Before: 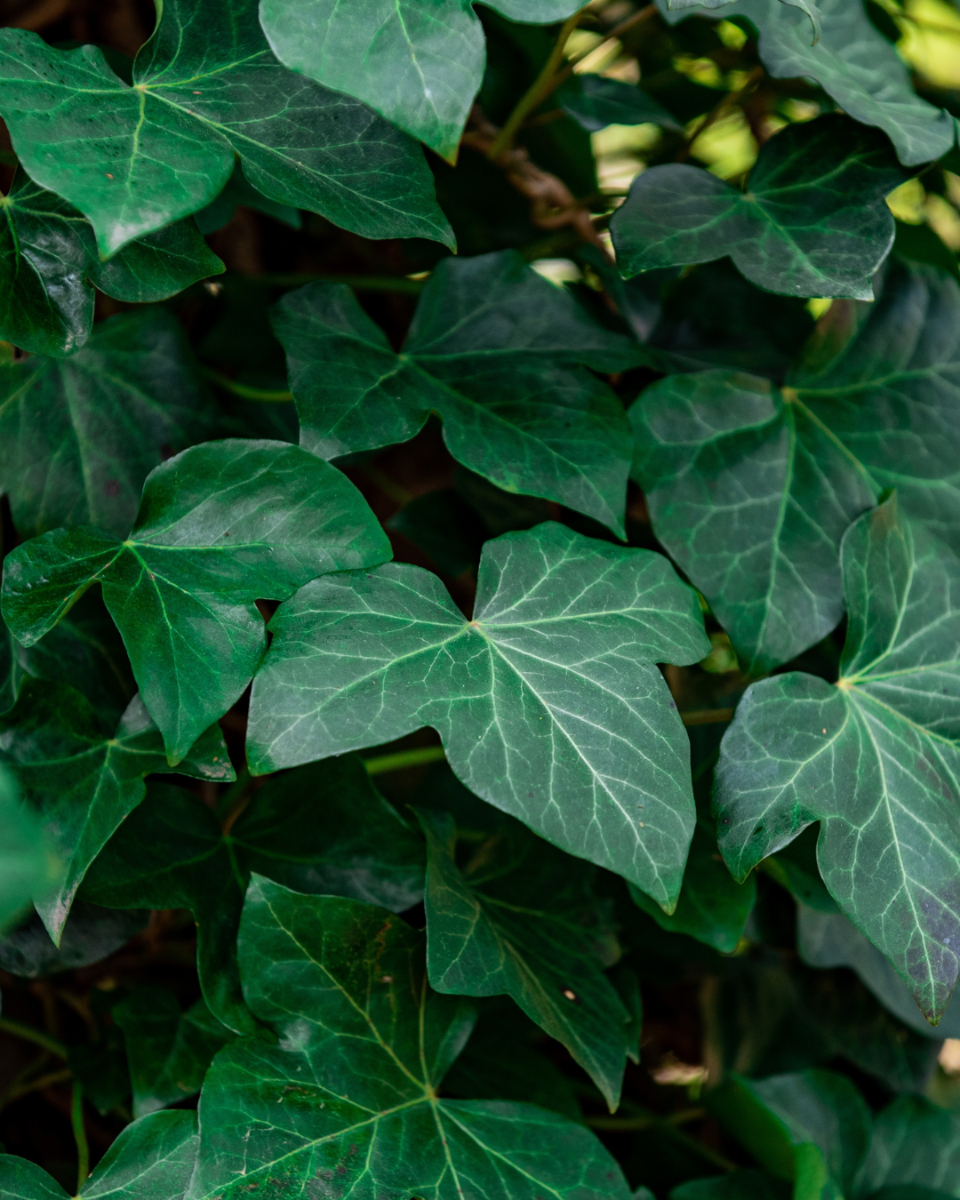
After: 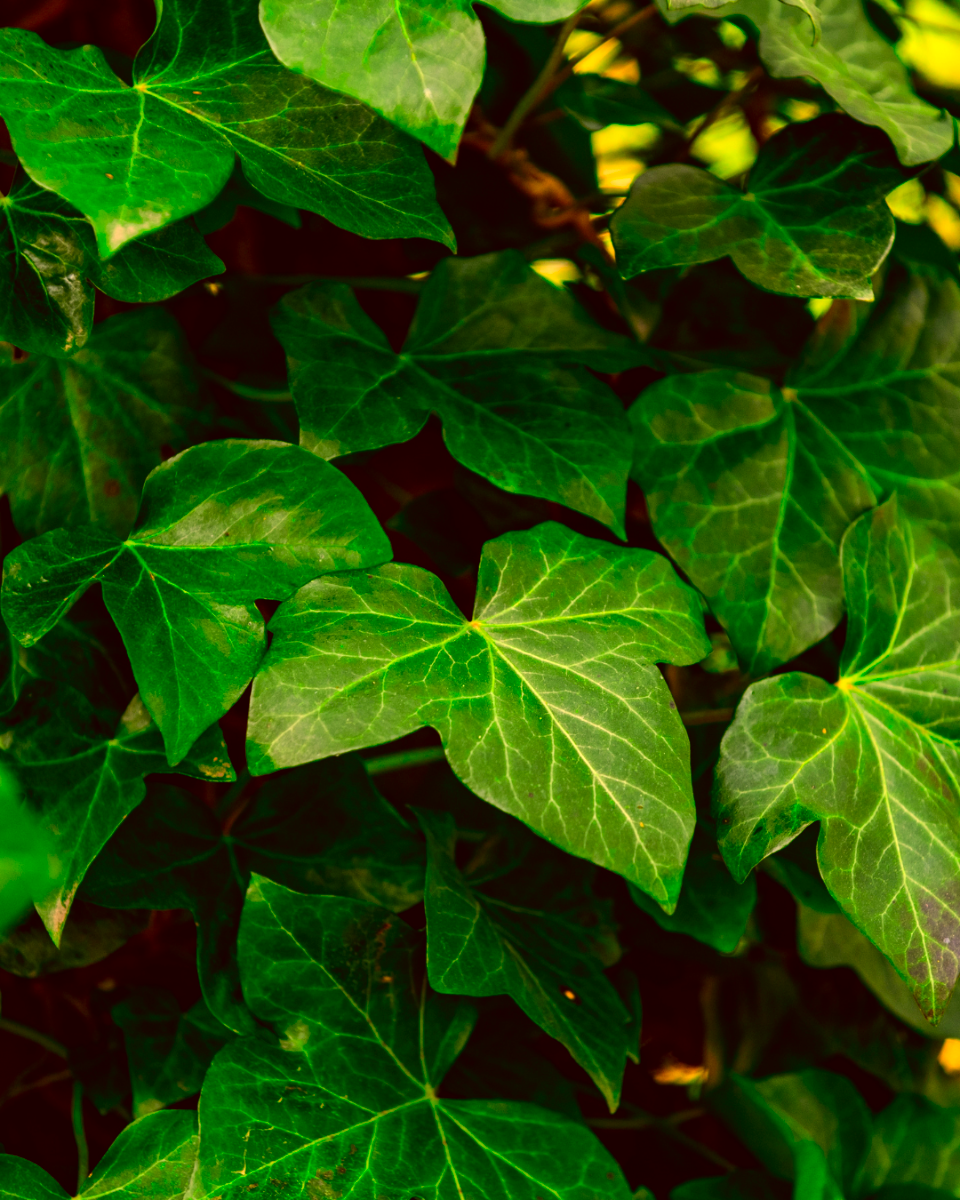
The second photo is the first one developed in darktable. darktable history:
color correction: highlights a* 10.44, highlights b* 30.04, shadows a* 2.73, shadows b* 17.51, saturation 1.72
contrast brightness saturation: contrast 0.13, brightness -0.24, saturation 0.14
global tonemap: drago (0.7, 100)
